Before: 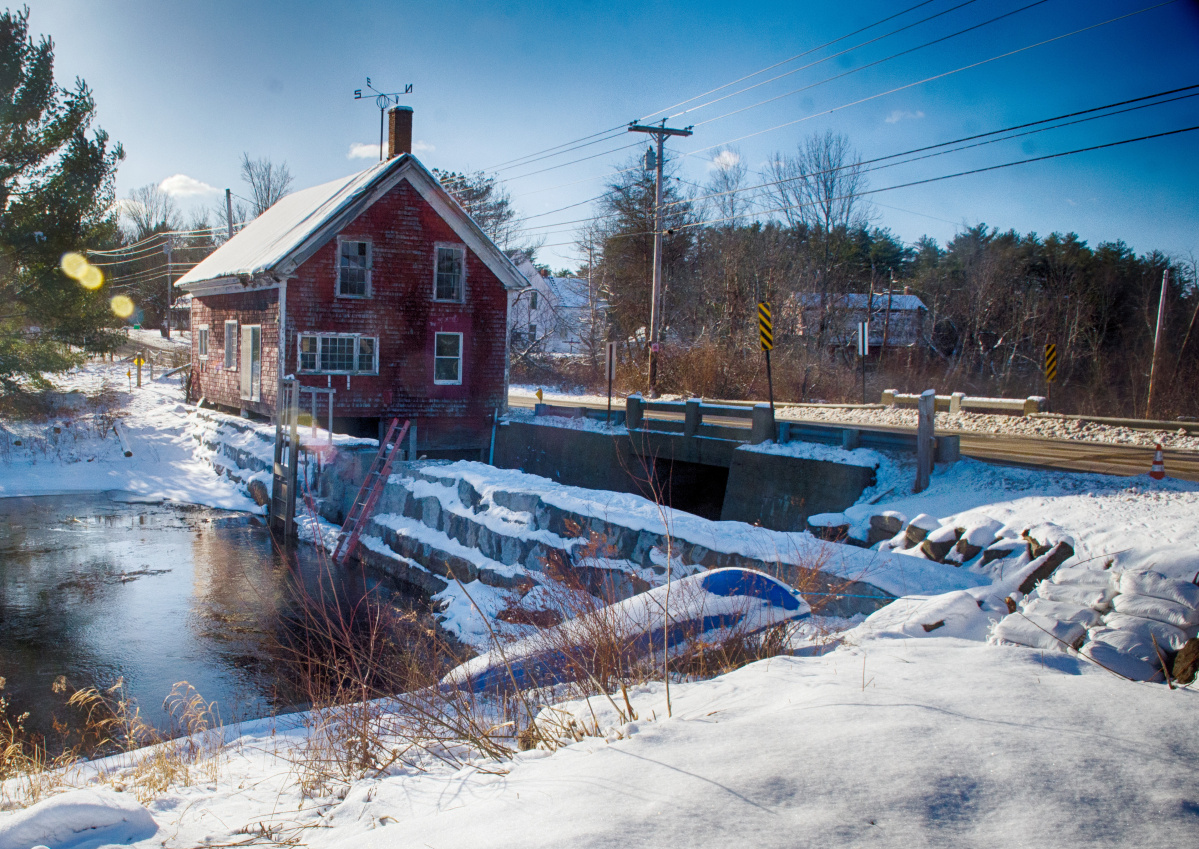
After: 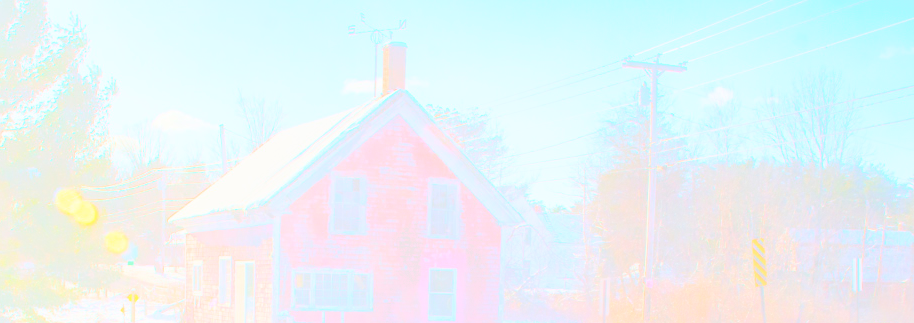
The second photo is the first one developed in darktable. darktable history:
bloom: size 85%, threshold 5%, strength 85%
exposure: exposure -0.157 EV, compensate highlight preservation false
crop: left 0.579%, top 7.627%, right 23.167%, bottom 54.275%
